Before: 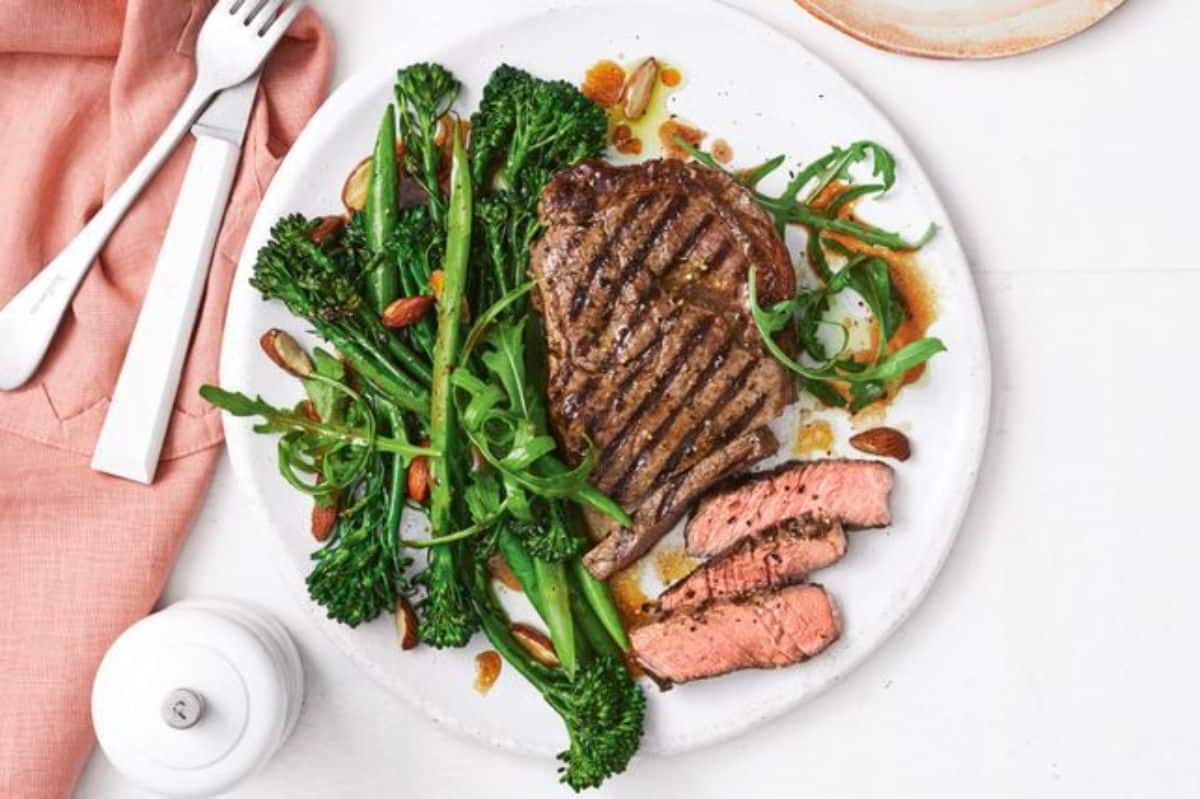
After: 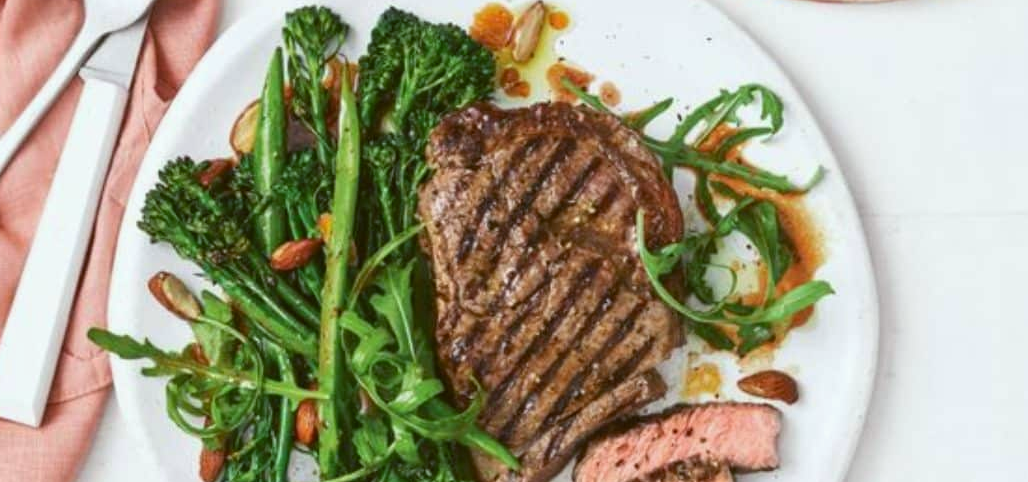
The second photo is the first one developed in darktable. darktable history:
color balance: lift [1.004, 1.002, 1.002, 0.998], gamma [1, 1.007, 1.002, 0.993], gain [1, 0.977, 1.013, 1.023], contrast -3.64%
crop and rotate: left 9.345%, top 7.22%, right 4.982%, bottom 32.331%
